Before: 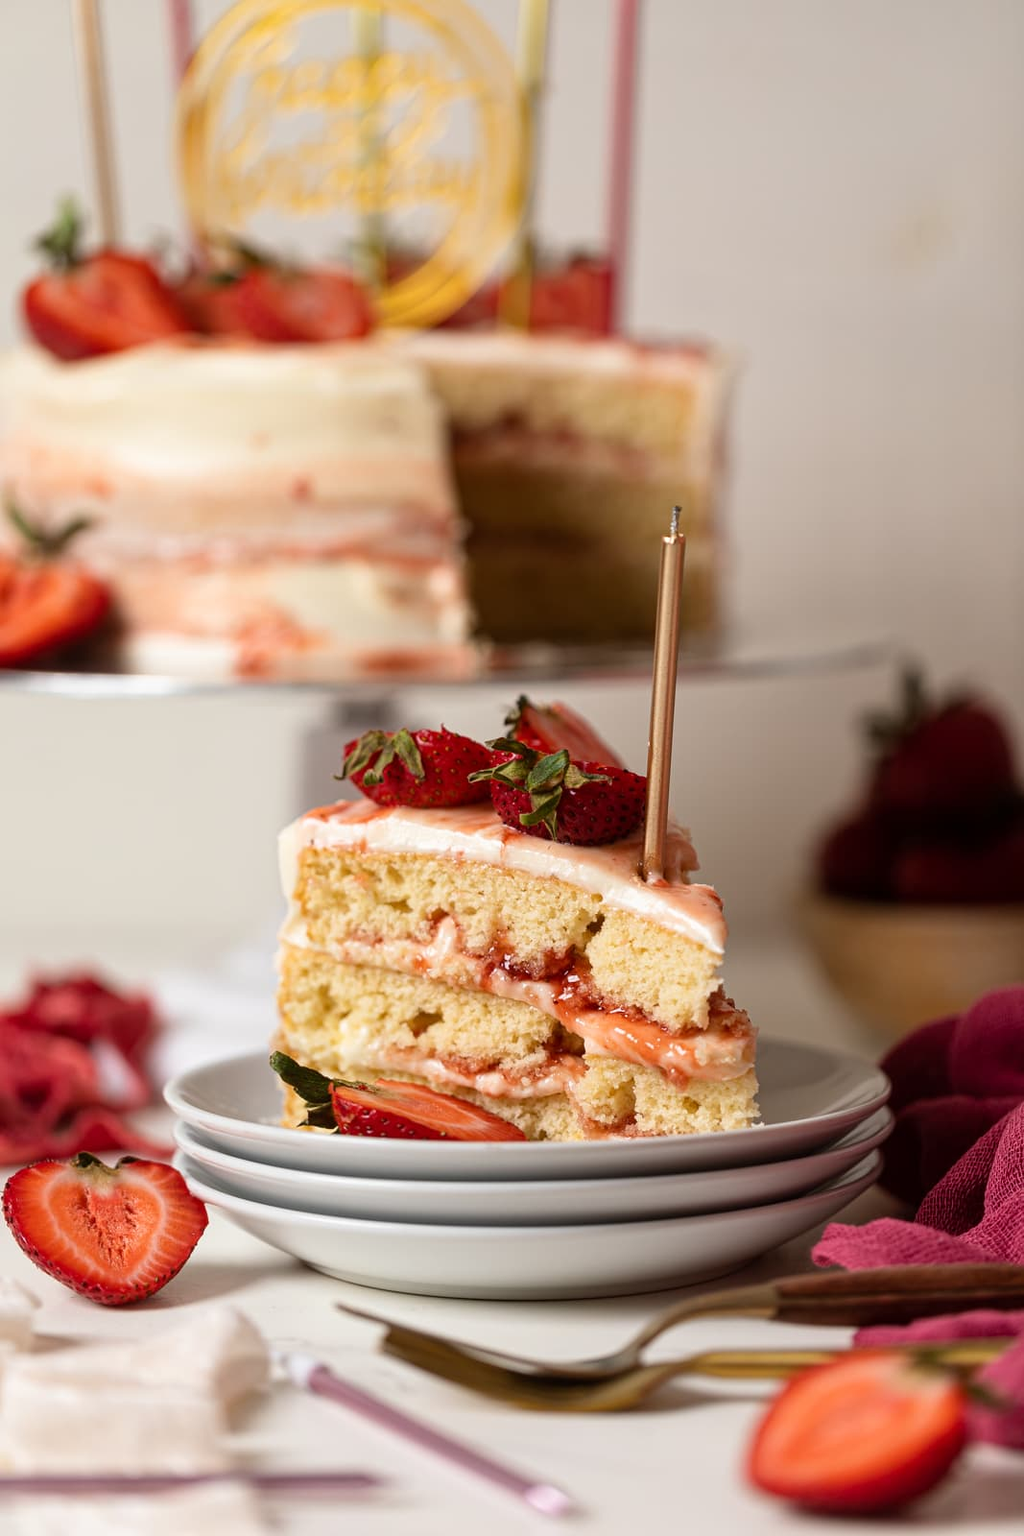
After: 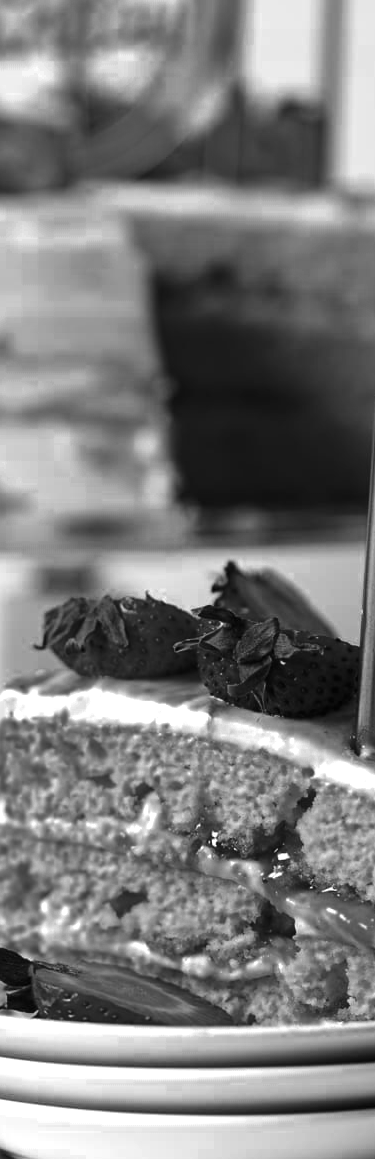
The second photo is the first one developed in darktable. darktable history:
color zones: curves: ch0 [(0.287, 0.048) (0.493, 0.484) (0.737, 0.816)]; ch1 [(0, 0) (0.143, 0) (0.286, 0) (0.429, 0) (0.571, 0) (0.714, 0) (0.857, 0)]
tone equalizer: -8 EV -1.08 EV, -7 EV -1.01 EV, -6 EV -0.867 EV, -5 EV -0.578 EV, -3 EV 0.578 EV, -2 EV 0.867 EV, -1 EV 1.01 EV, +0 EV 1.08 EV, edges refinement/feathering 500, mask exposure compensation -1.57 EV, preserve details no
crop and rotate: left 29.476%, top 10.214%, right 35.32%, bottom 17.333%
